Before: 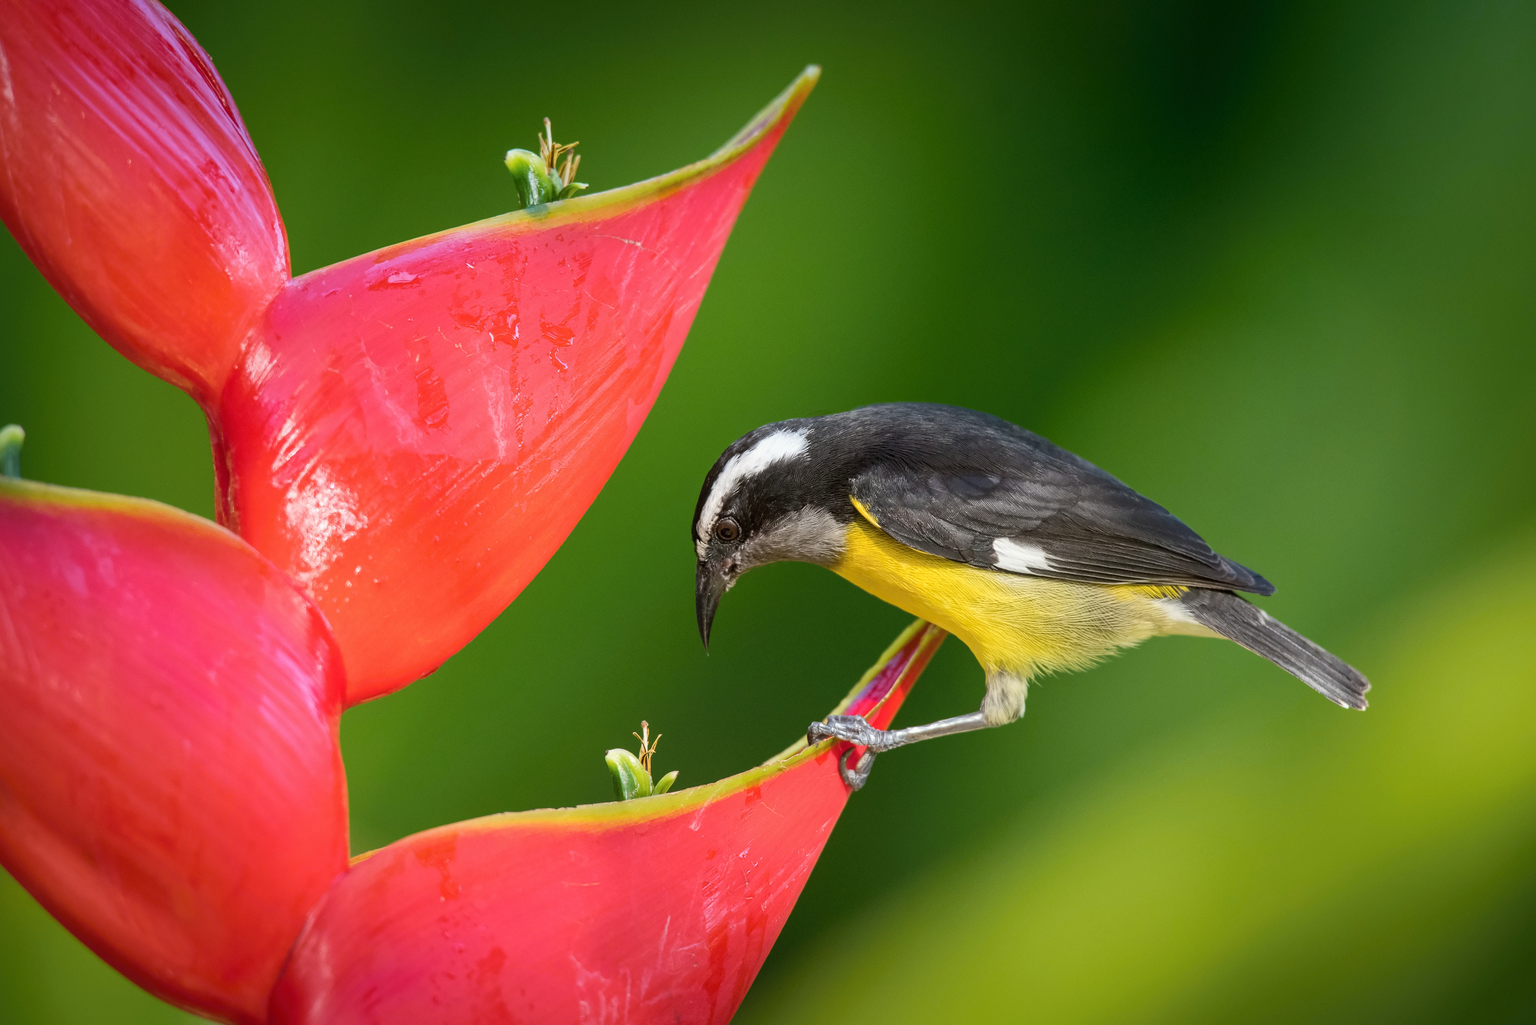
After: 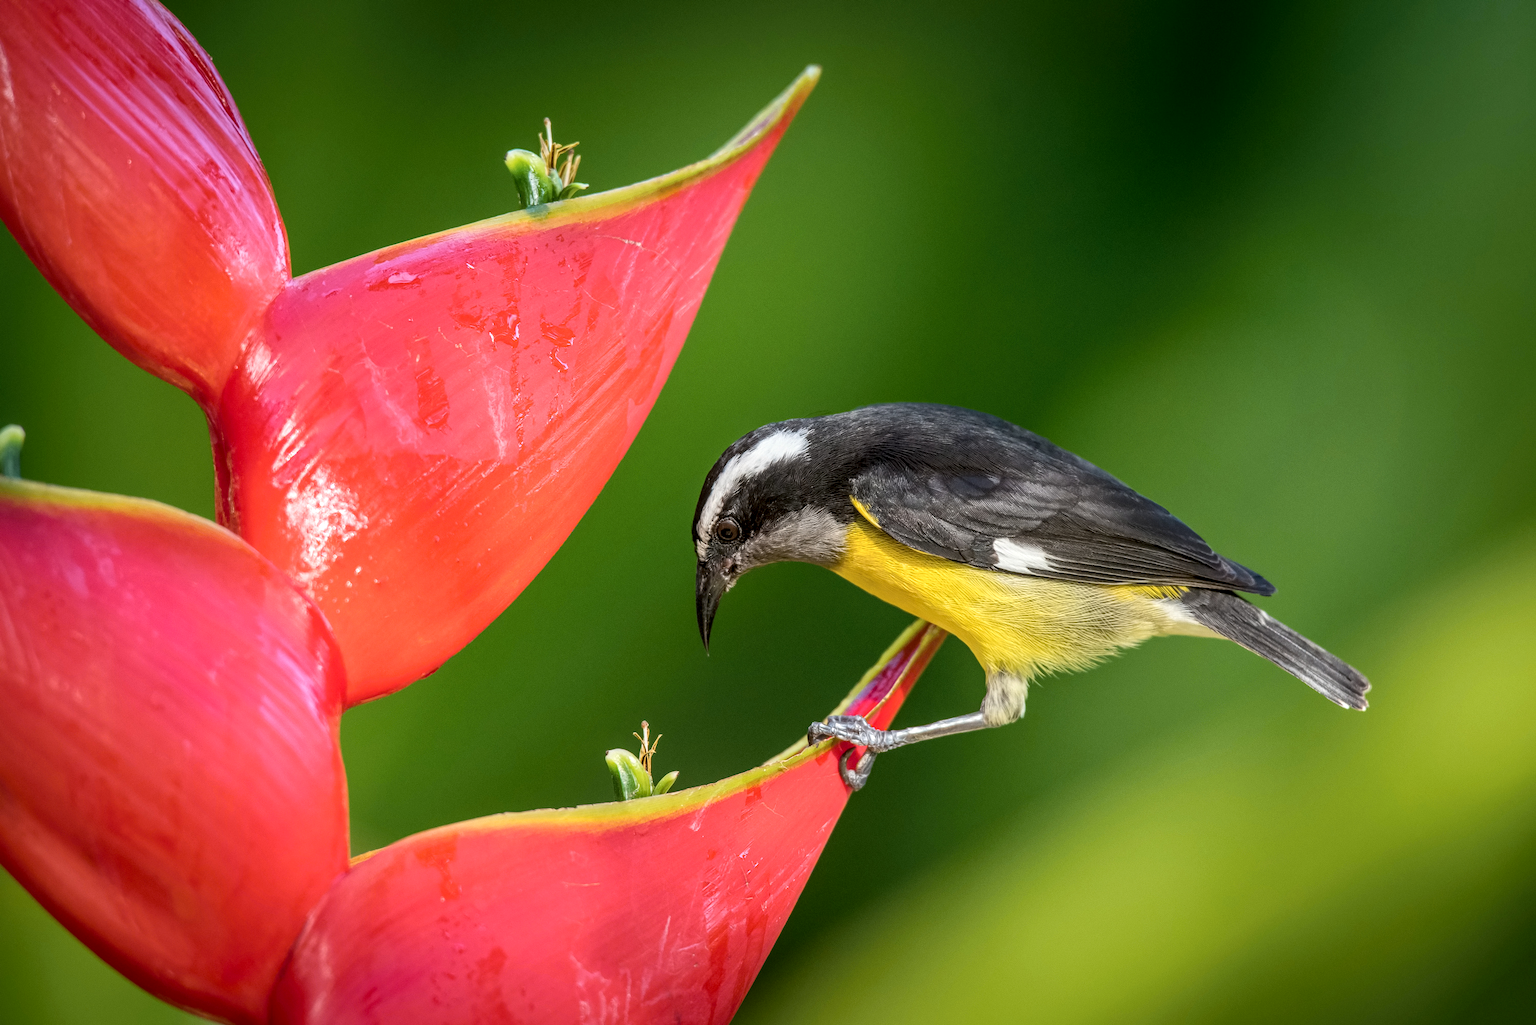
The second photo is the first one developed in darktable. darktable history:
local contrast: highlights 61%, detail 143%, midtone range 0.421
